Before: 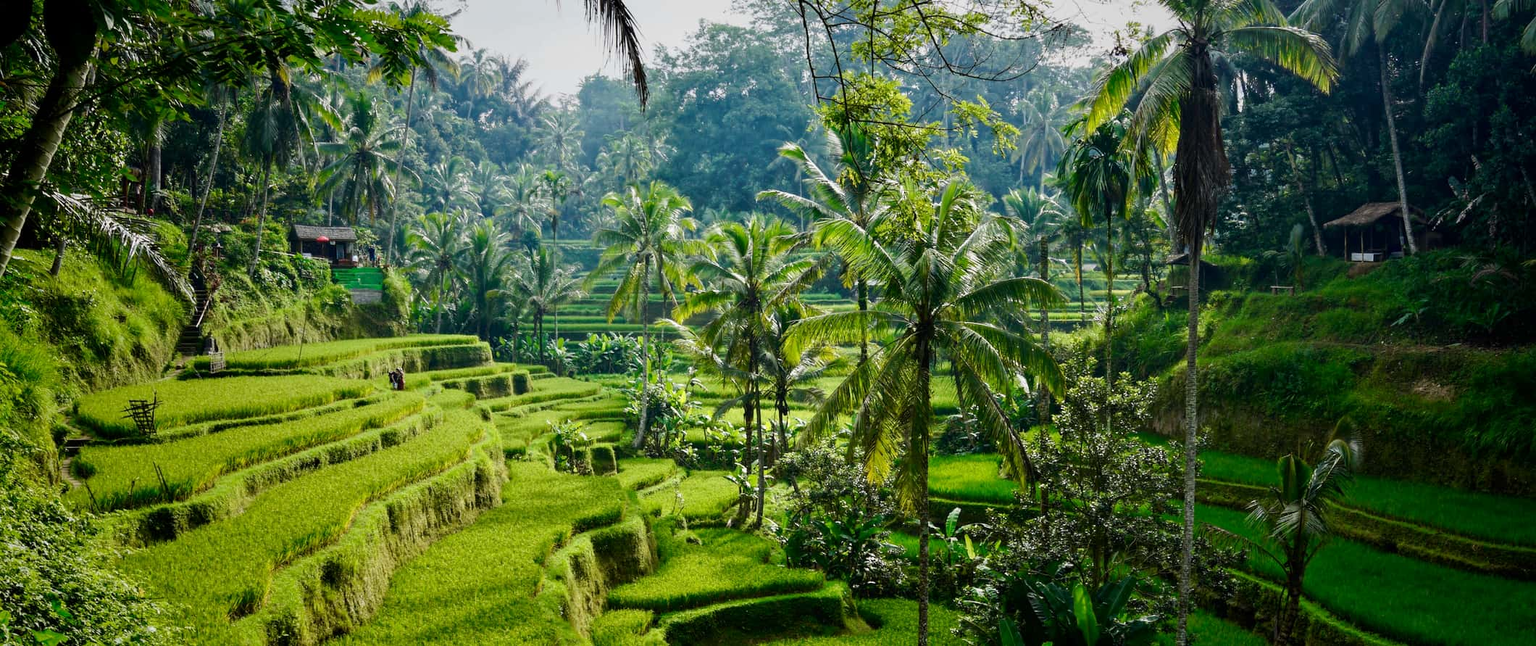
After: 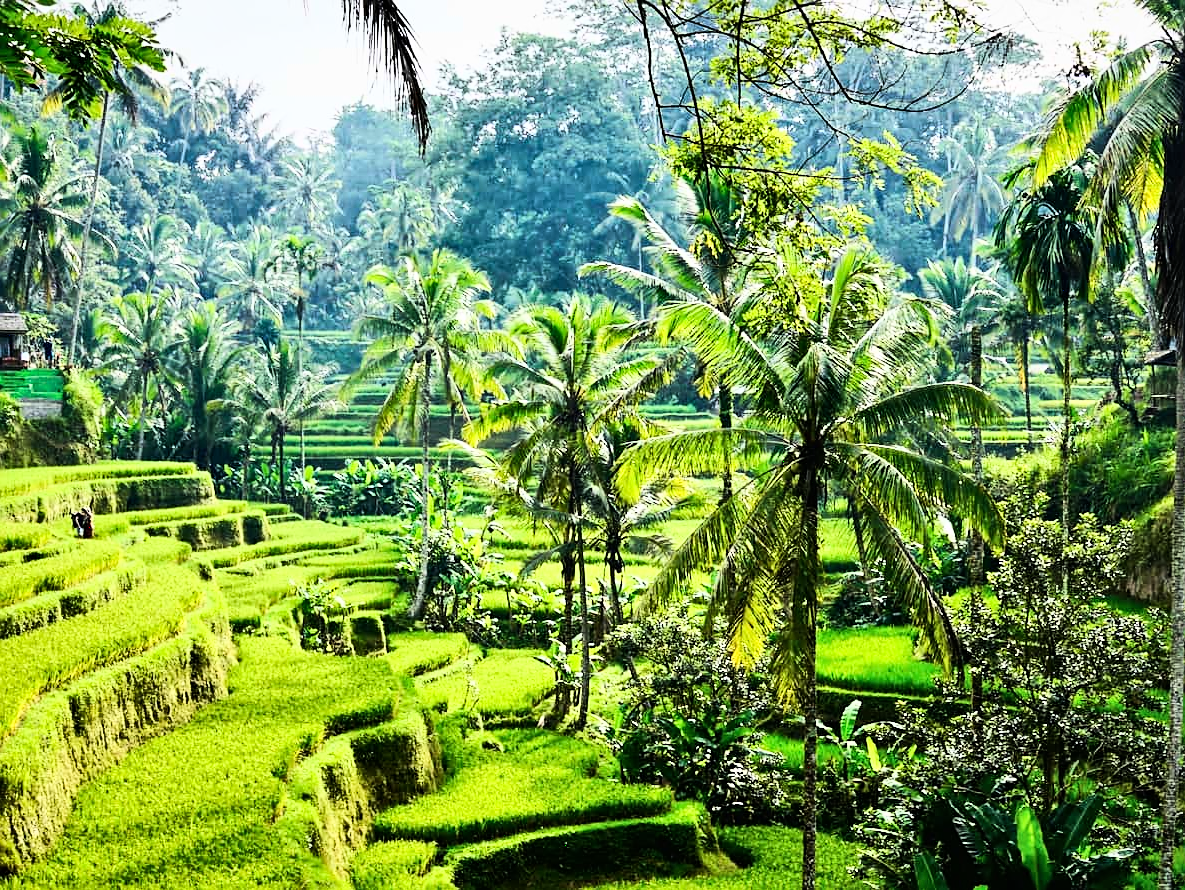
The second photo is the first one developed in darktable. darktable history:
shadows and highlights: highlights color adjustment 0.403%, low approximation 0.01, soften with gaussian
sharpen: on, module defaults
crop: left 21.939%, right 22.126%, bottom 0.005%
base curve: curves: ch0 [(0, 0) (0.007, 0.004) (0.027, 0.03) (0.046, 0.07) (0.207, 0.54) (0.442, 0.872) (0.673, 0.972) (1, 1)]
